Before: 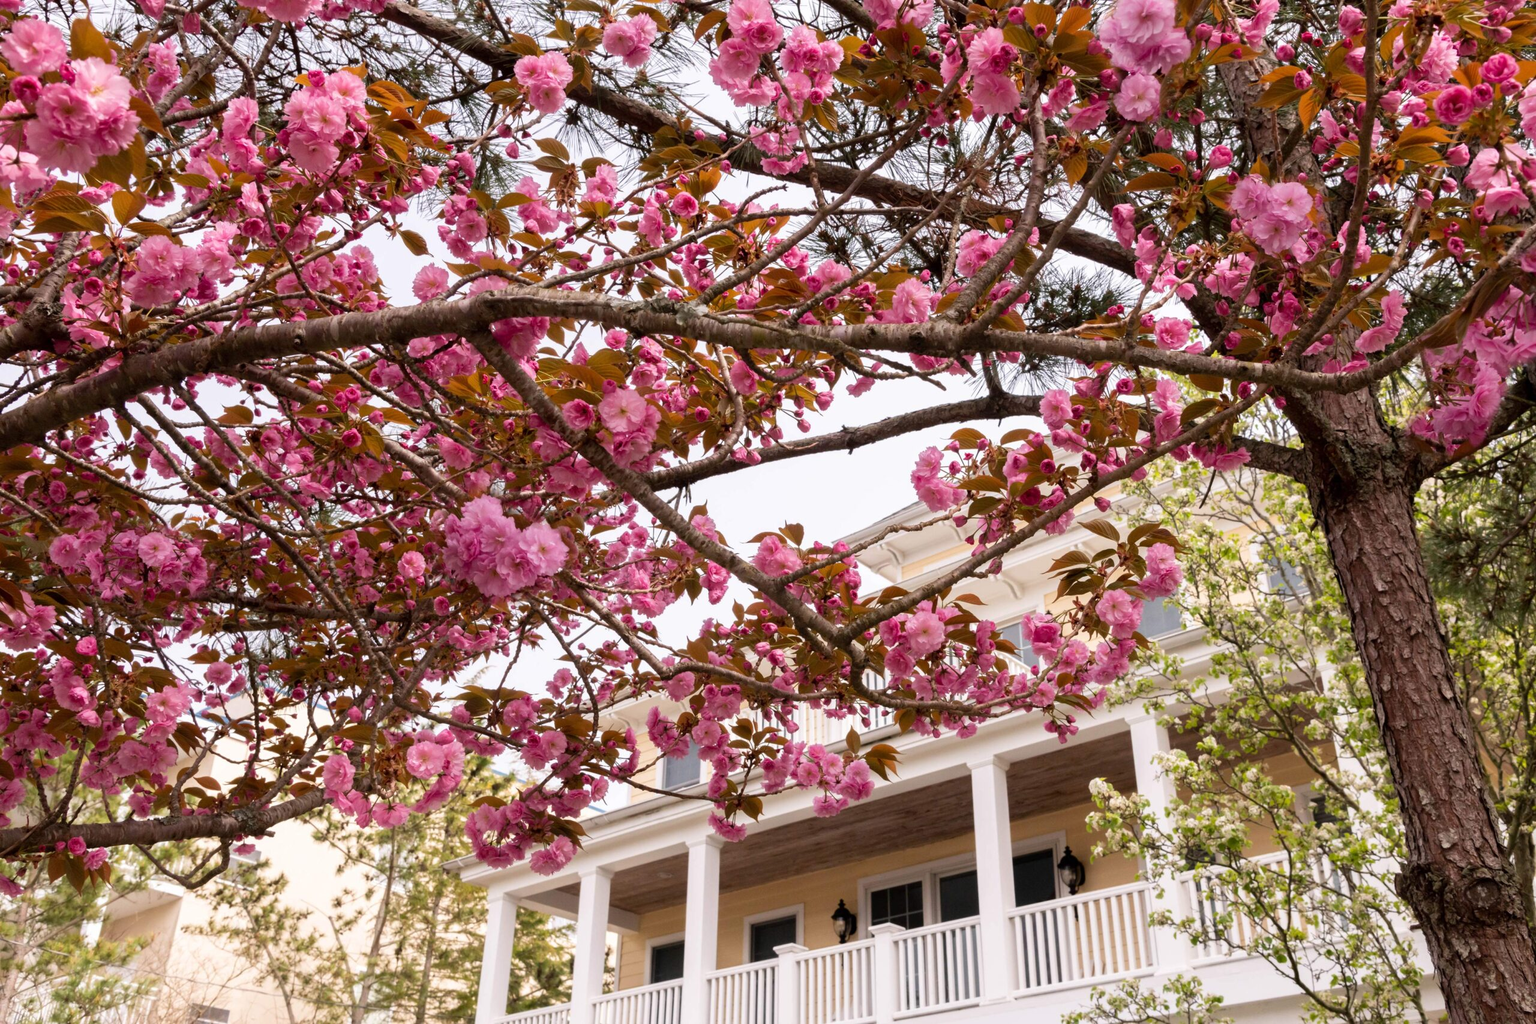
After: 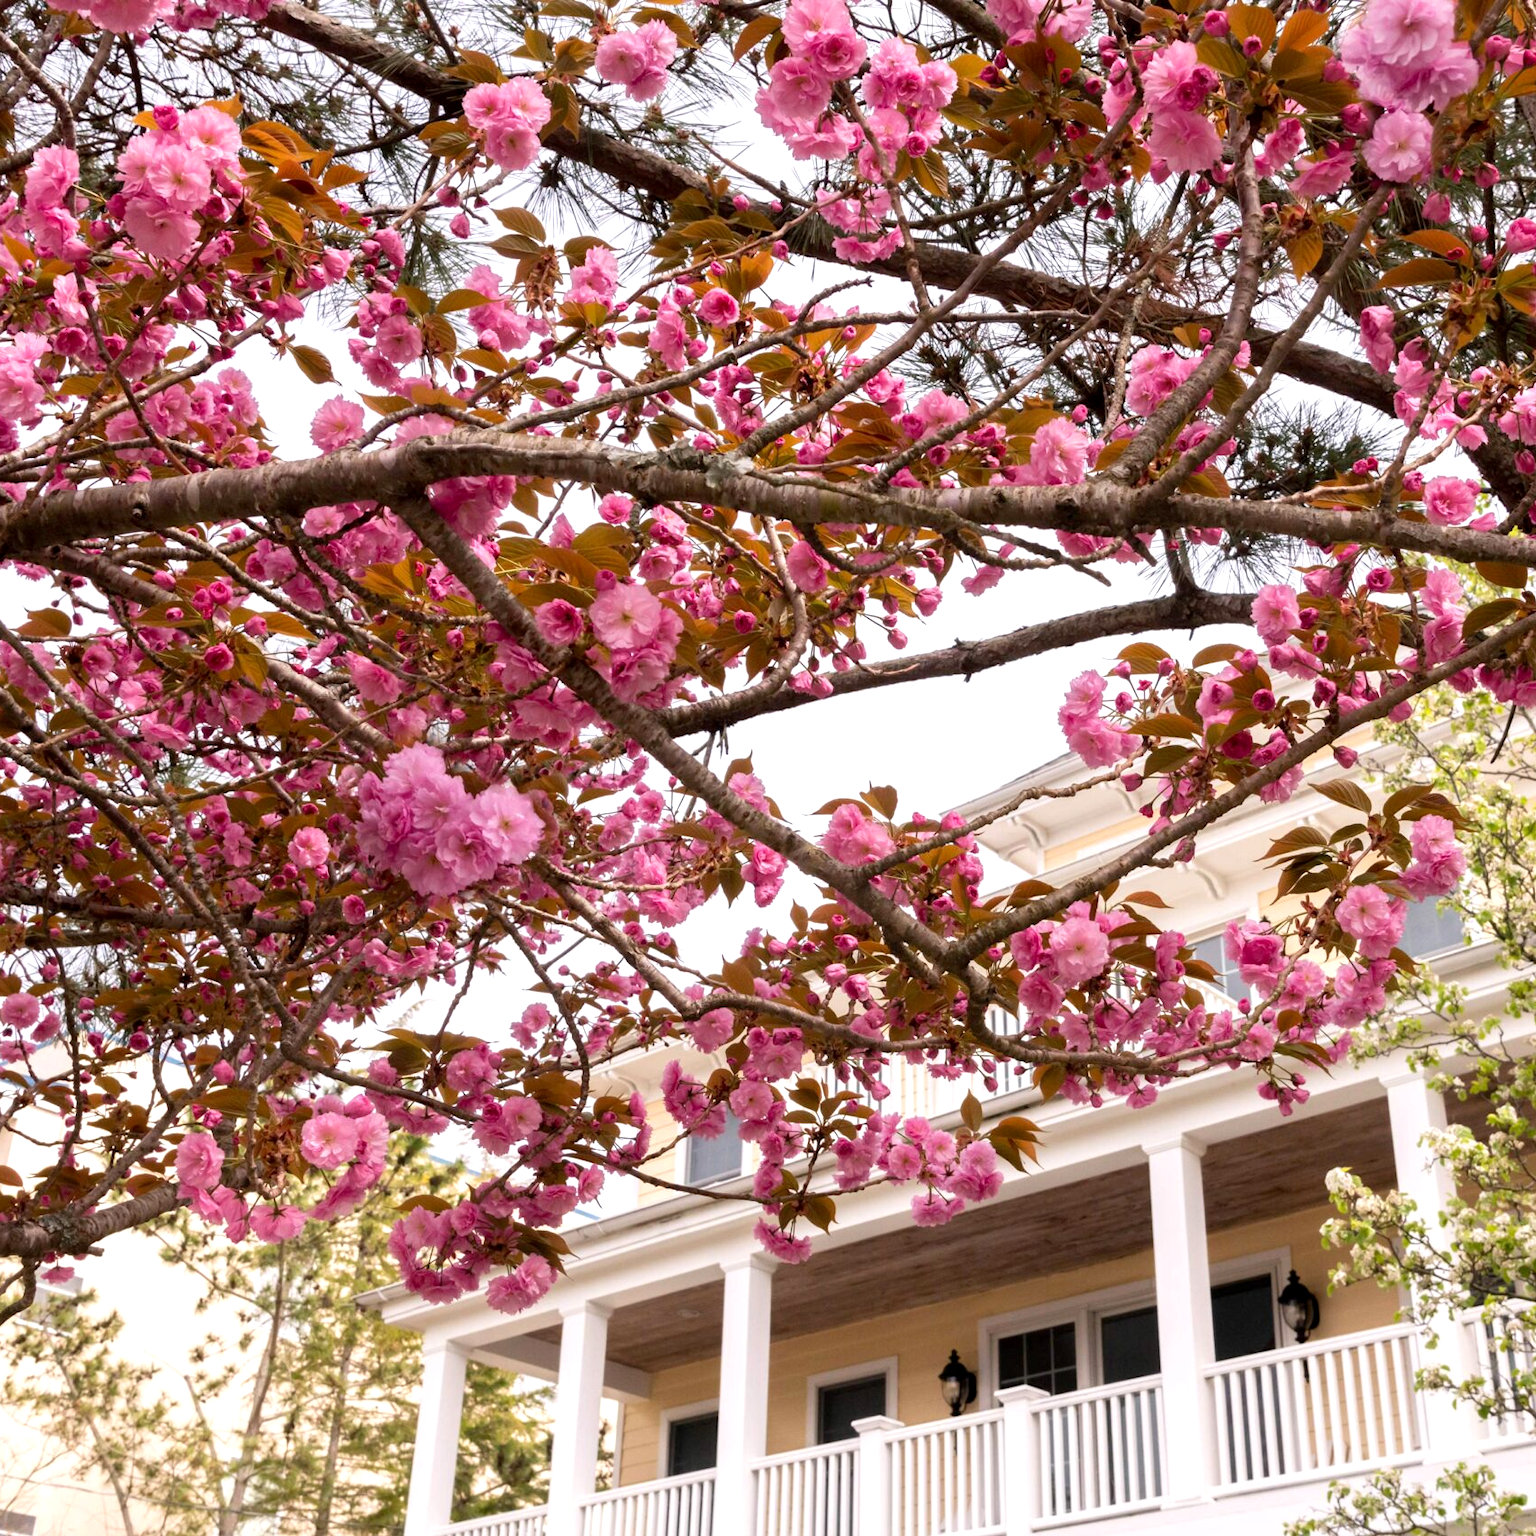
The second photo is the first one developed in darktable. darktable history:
exposure: black level correction 0.001, exposure 0.3 EV, compensate highlight preservation false
crop and rotate: left 13.409%, right 19.924%
